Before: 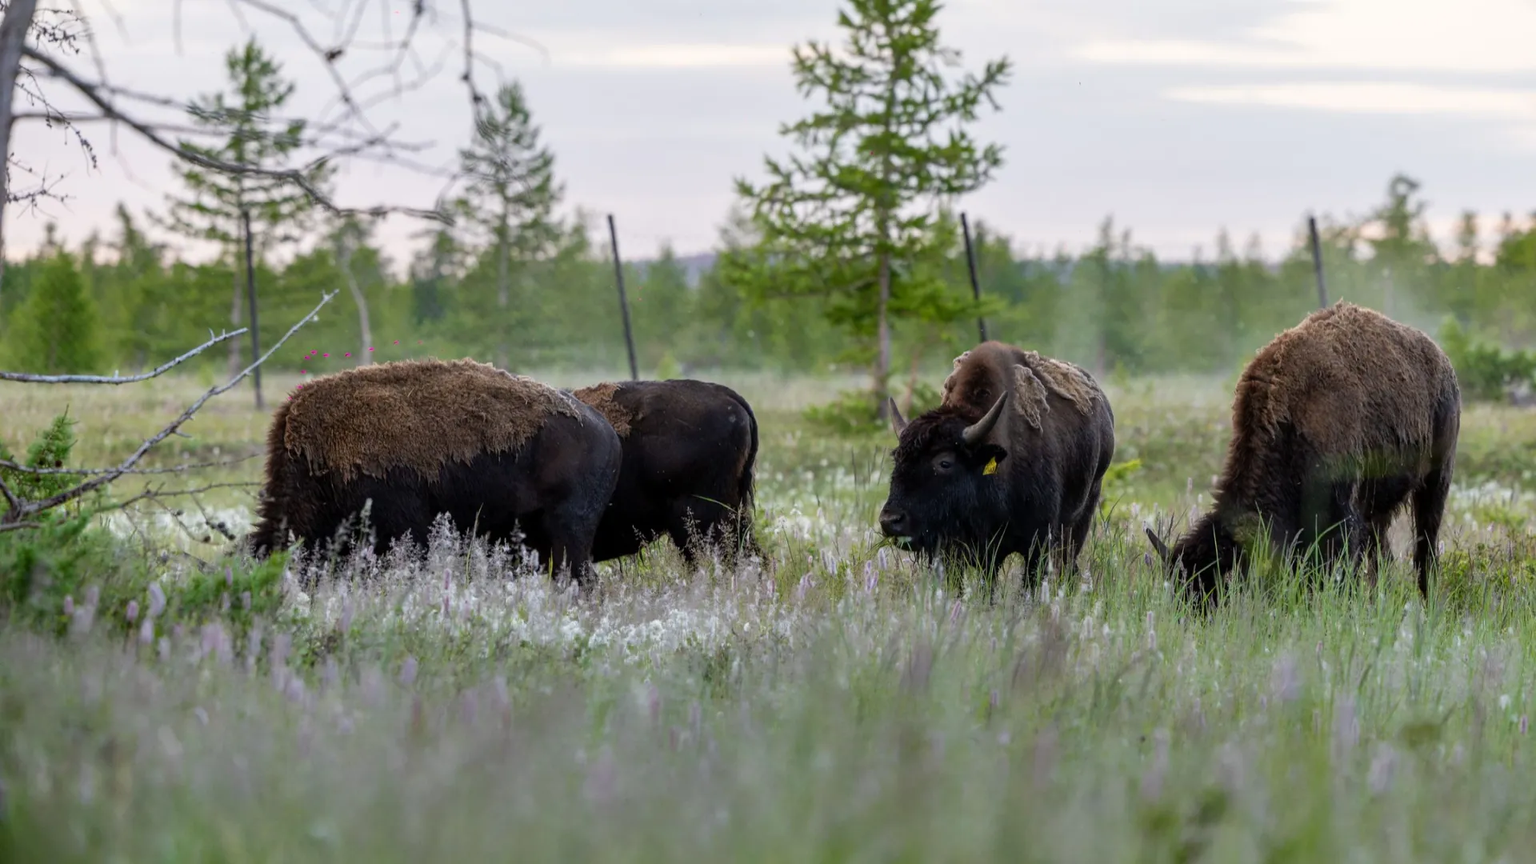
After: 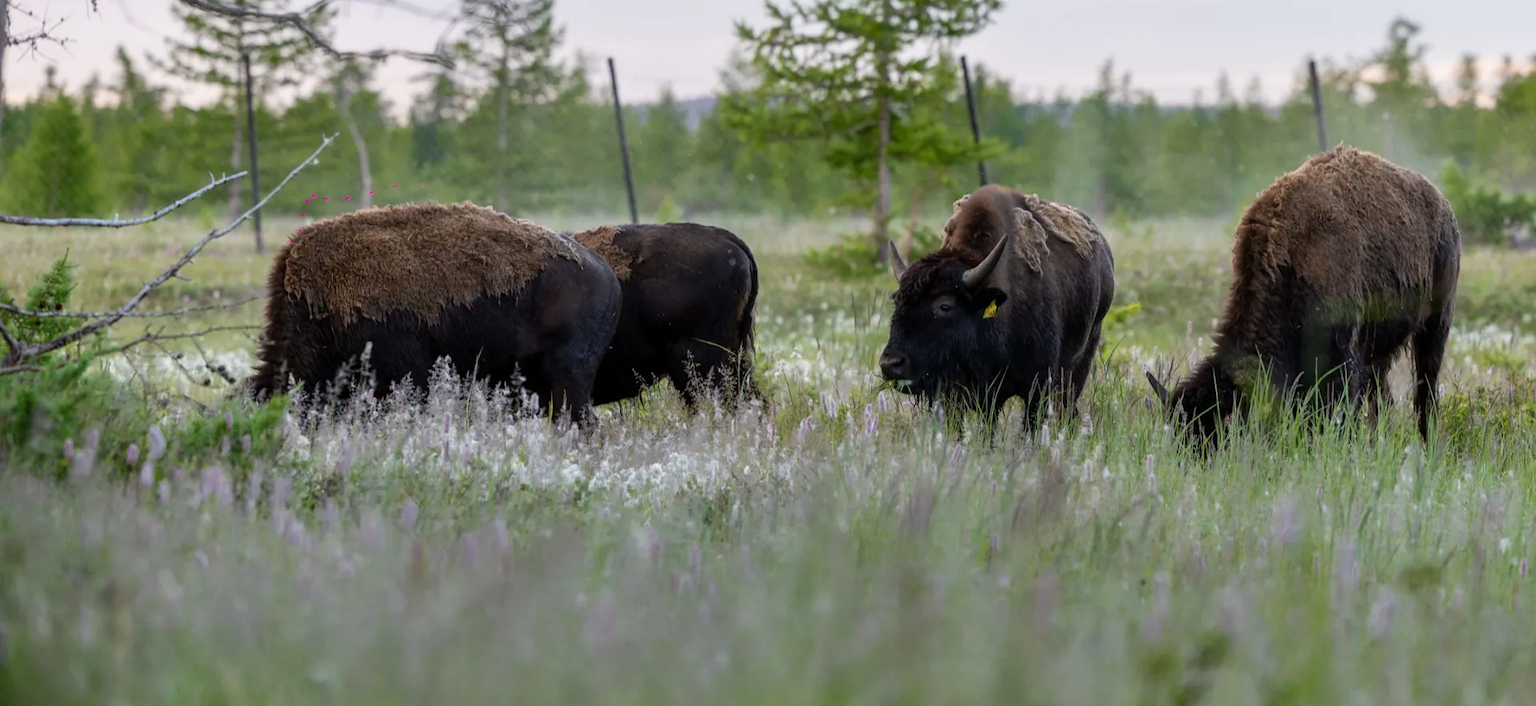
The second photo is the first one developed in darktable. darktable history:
crop and rotate: top 18.224%
